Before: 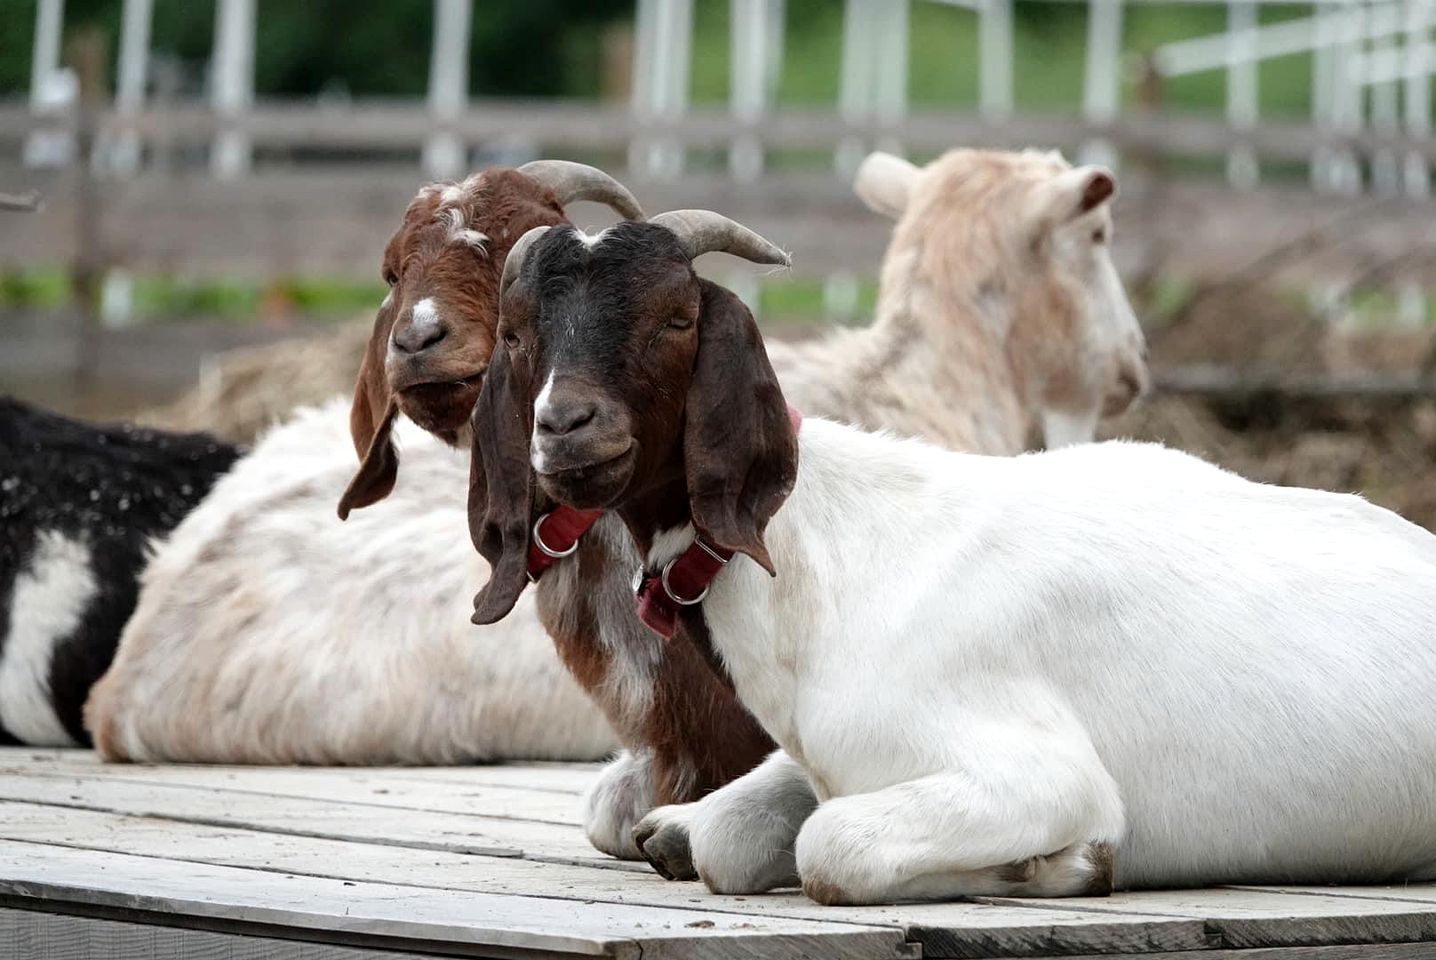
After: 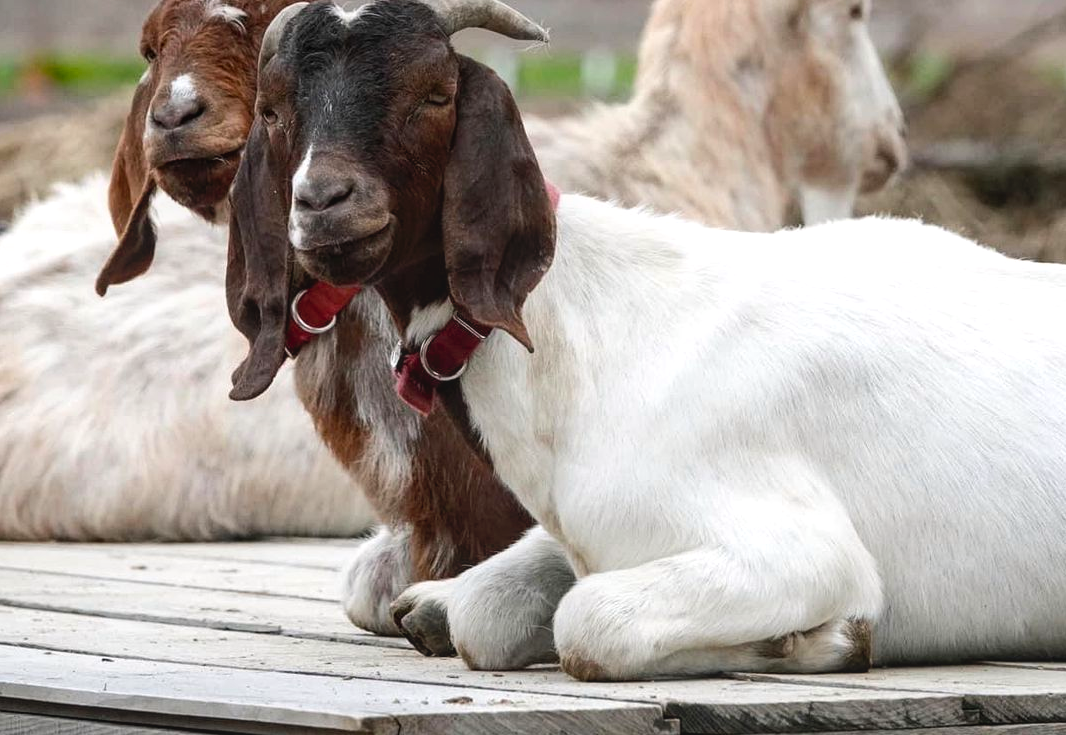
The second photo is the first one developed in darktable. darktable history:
crop: left 16.863%, top 23.349%, right 8.845%
local contrast: detail 110%
color balance rgb: highlights gain › chroma 0.167%, highlights gain › hue 331.35°, perceptual saturation grading › global saturation 18.939%, contrast -10.299%
tone equalizer: -8 EV -0.438 EV, -7 EV -0.381 EV, -6 EV -0.347 EV, -5 EV -0.234 EV, -3 EV 0.24 EV, -2 EV 0.36 EV, -1 EV 0.393 EV, +0 EV 0.389 EV, edges refinement/feathering 500, mask exposure compensation -1.57 EV, preserve details no
exposure: compensate exposure bias true, compensate highlight preservation false
